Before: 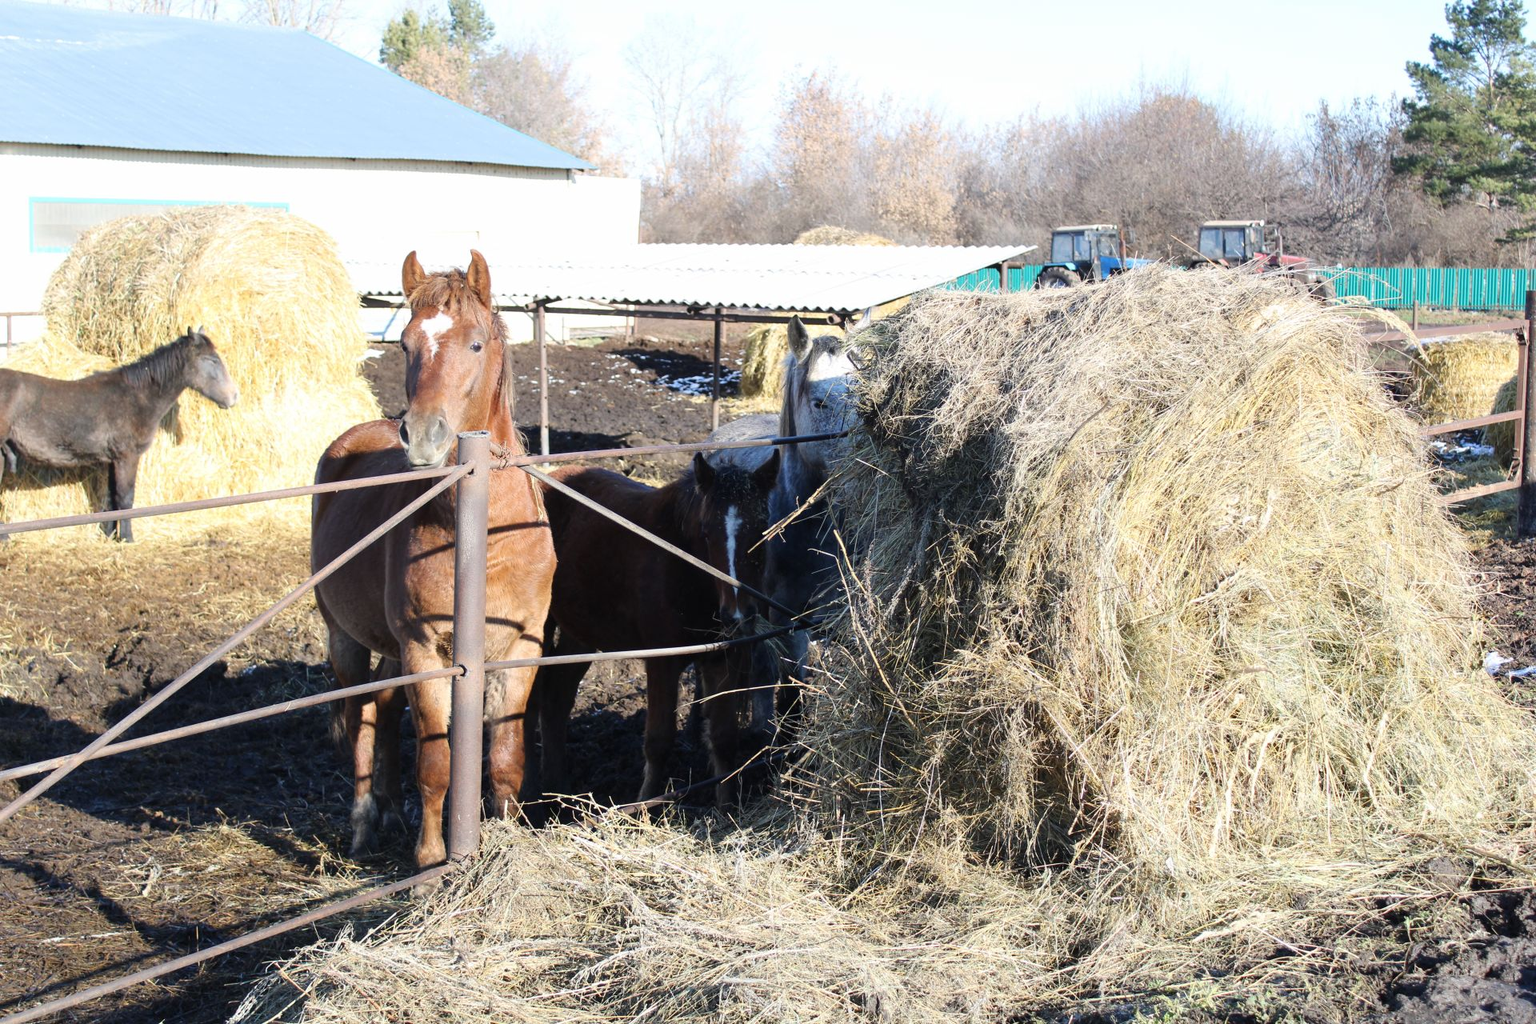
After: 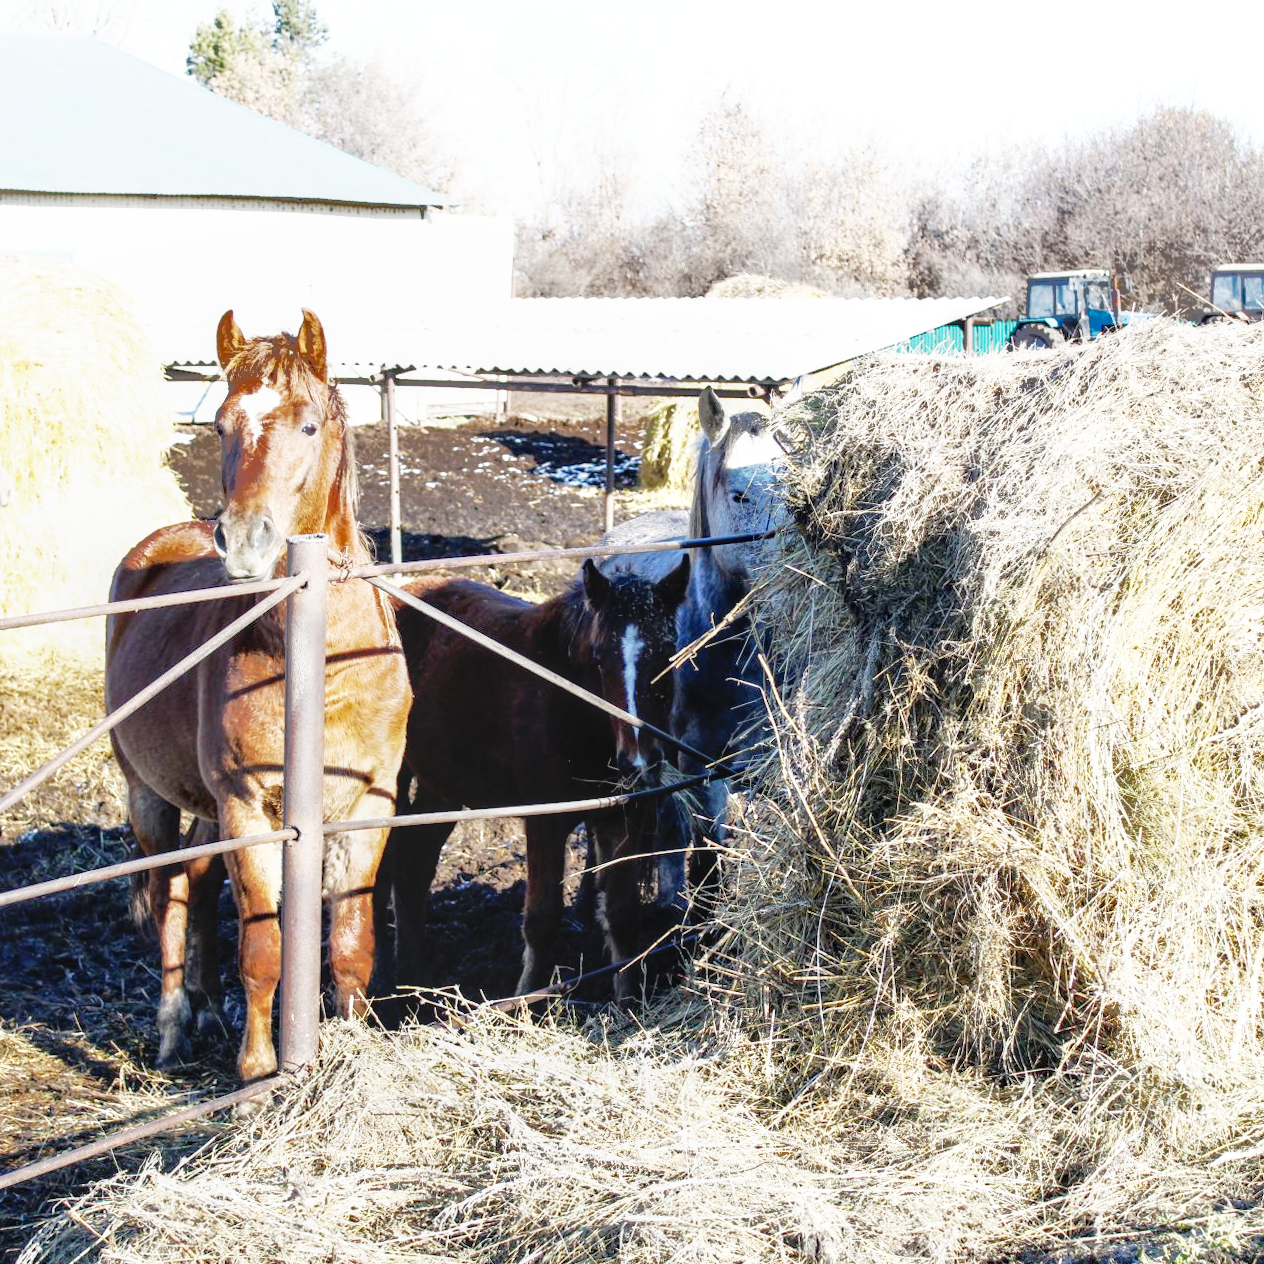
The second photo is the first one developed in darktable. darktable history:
base curve: curves: ch0 [(0, 0) (0.012, 0.01) (0.073, 0.168) (0.31, 0.711) (0.645, 0.957) (1, 1)], preserve colors none
crop and rotate: left 14.436%, right 18.898%
shadows and highlights: shadows 40, highlights -60
local contrast: on, module defaults
rotate and perspective: rotation -0.45°, automatic cropping original format, crop left 0.008, crop right 0.992, crop top 0.012, crop bottom 0.988
